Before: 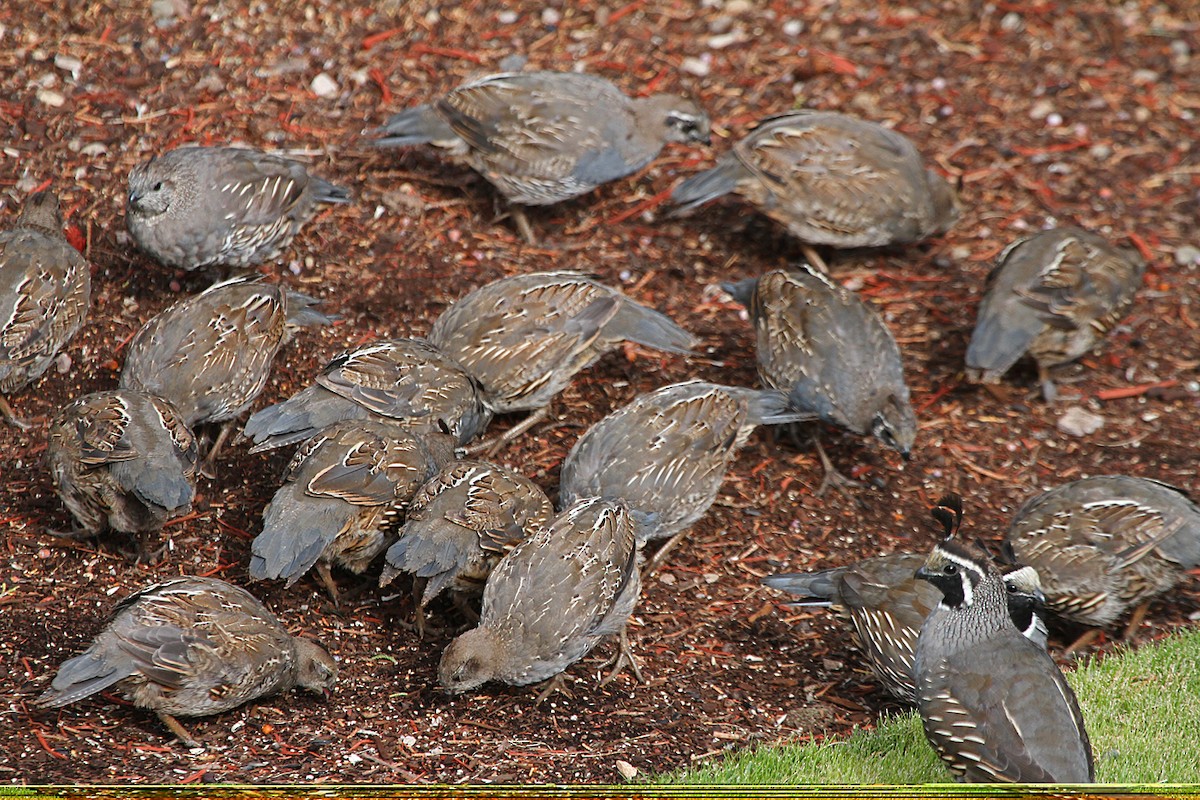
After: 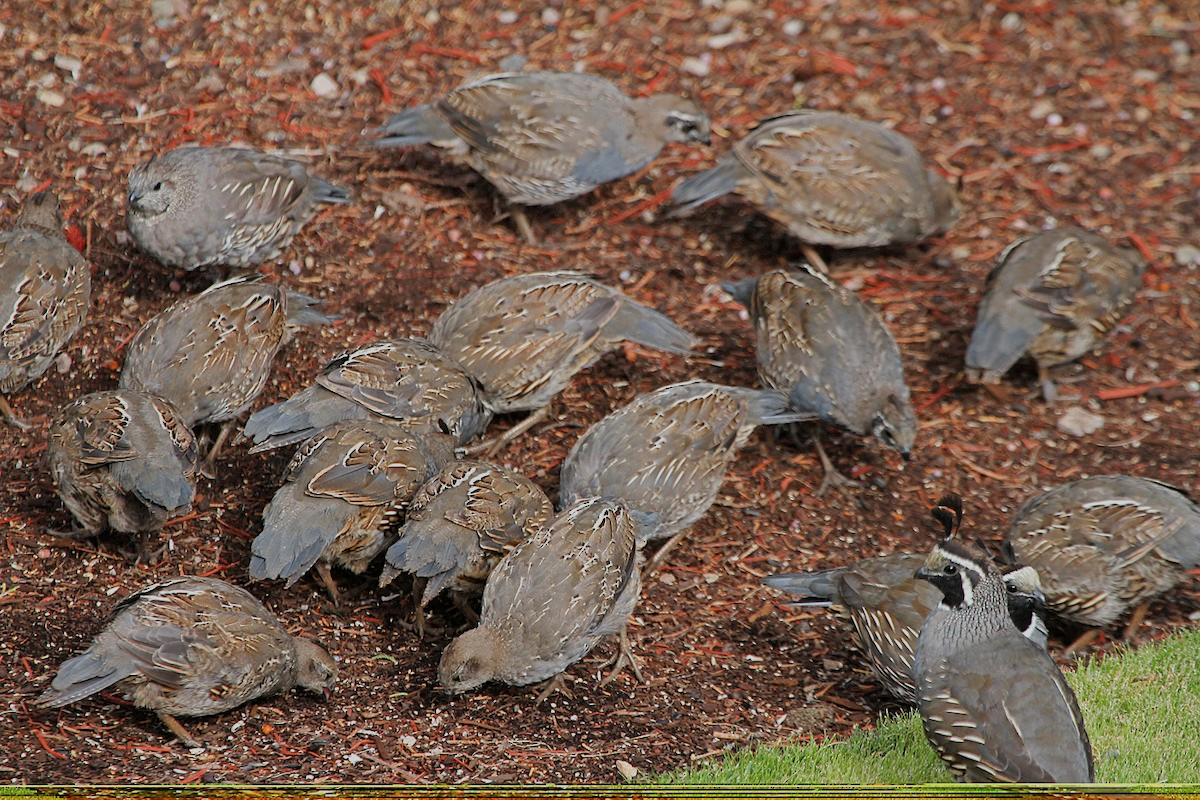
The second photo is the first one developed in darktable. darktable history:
filmic rgb: middle gray luminance 18.3%, black relative exposure -10.45 EV, white relative exposure 3.4 EV, target black luminance 0%, hardness 6.04, latitude 98.51%, contrast 0.842, shadows ↔ highlights balance 0.422%, preserve chrominance max RGB, color science v6 (2022), contrast in shadows safe, contrast in highlights safe
